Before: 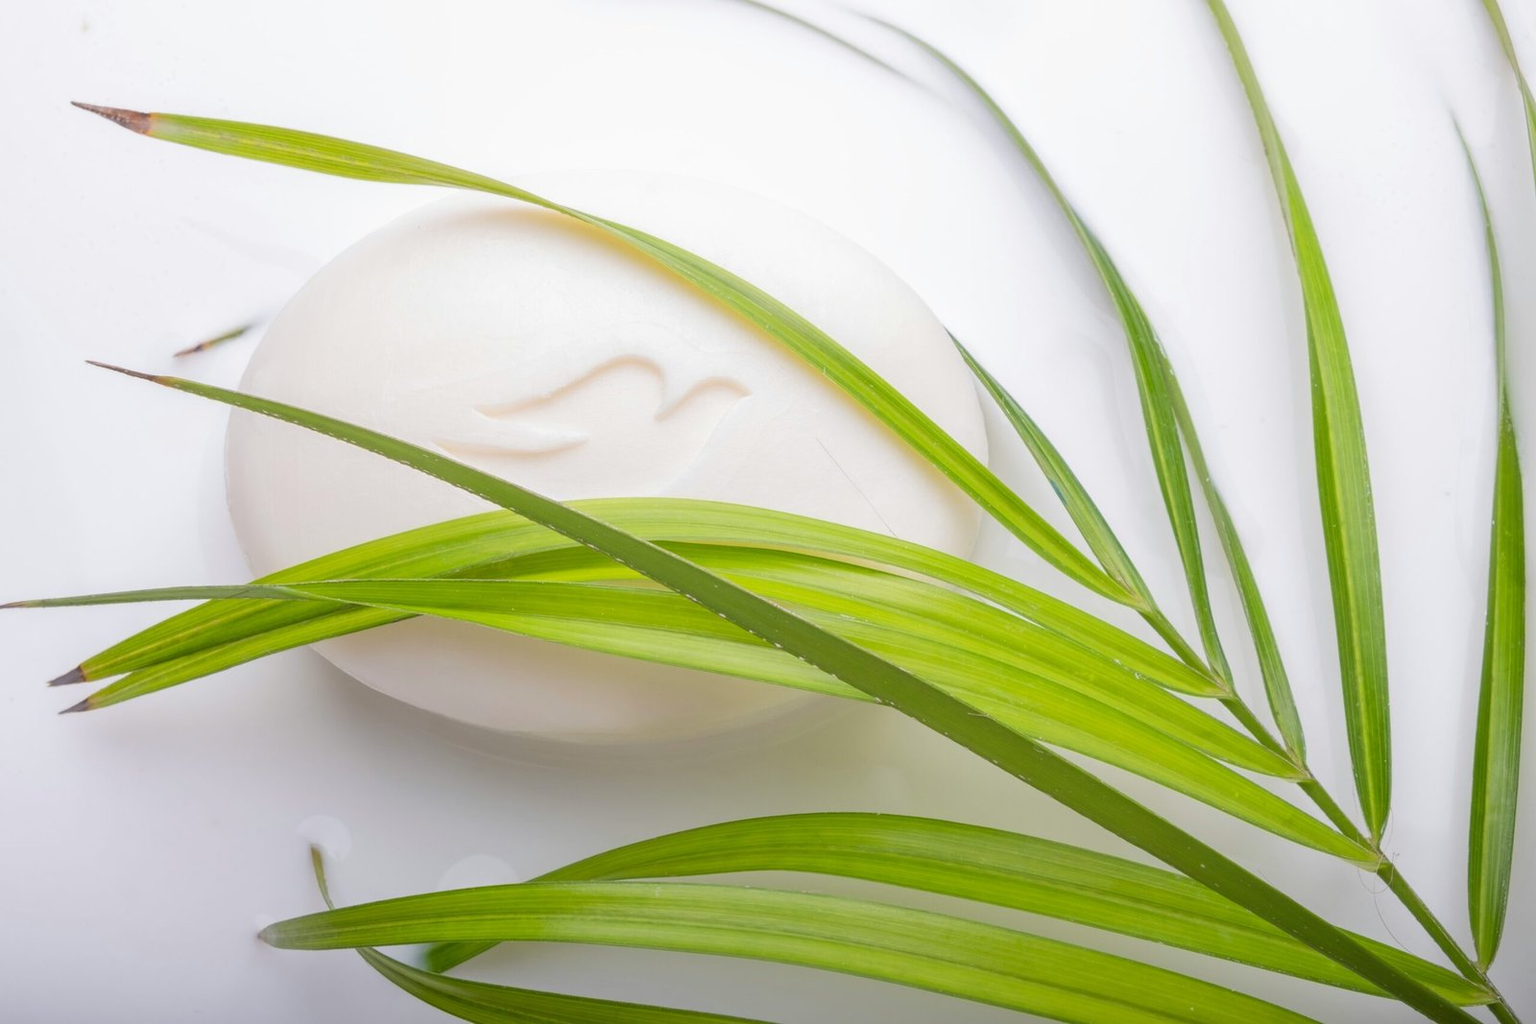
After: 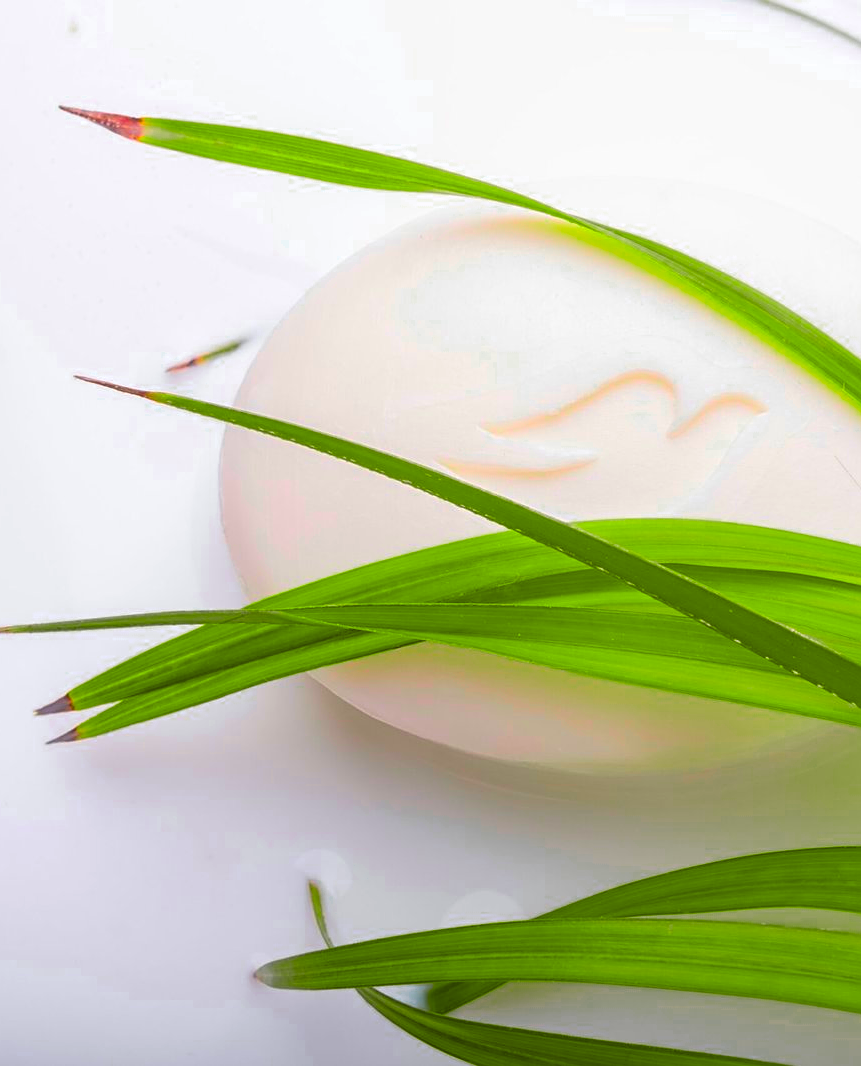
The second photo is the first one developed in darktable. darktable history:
crop: left 0.962%, right 45.167%, bottom 0.086%
color balance rgb: linear chroma grading › global chroma 14.757%, perceptual saturation grading › global saturation 30.164%, global vibrance 45.211%
sharpen: on, module defaults
color zones: curves: ch0 [(0, 0.533) (0.126, 0.533) (0.234, 0.533) (0.368, 0.357) (0.5, 0.5) (0.625, 0.5) (0.74, 0.637) (0.875, 0.5)]; ch1 [(0.004, 0.708) (0.129, 0.662) (0.25, 0.5) (0.375, 0.331) (0.496, 0.396) (0.625, 0.649) (0.739, 0.26) (0.875, 0.5) (1, 0.478)]; ch2 [(0, 0.409) (0.132, 0.403) (0.236, 0.558) (0.379, 0.448) (0.5, 0.5) (0.625, 0.5) (0.691, 0.39) (0.875, 0.5)]
